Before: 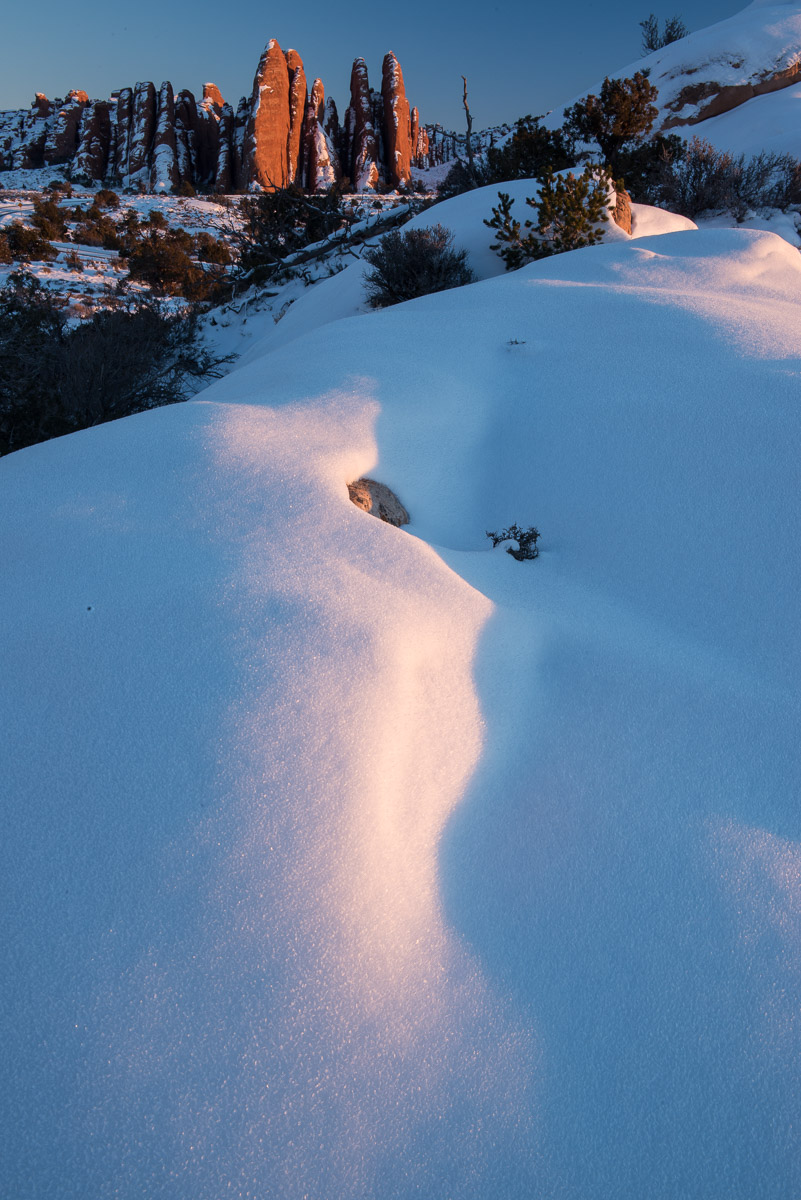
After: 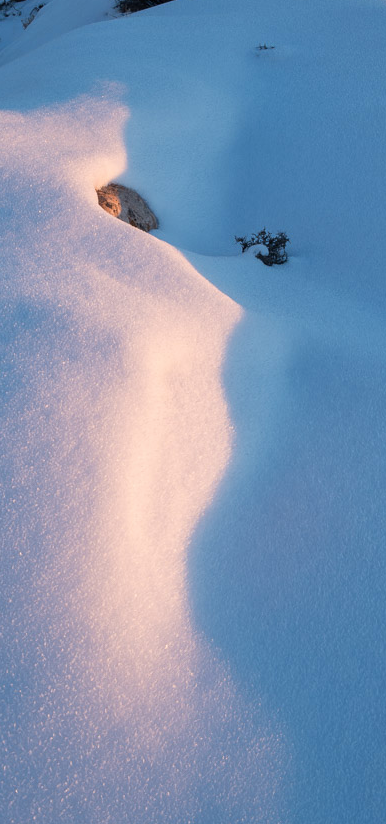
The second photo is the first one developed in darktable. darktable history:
crop: left 31.379%, top 24.658%, right 20.326%, bottom 6.628%
vibrance: on, module defaults
